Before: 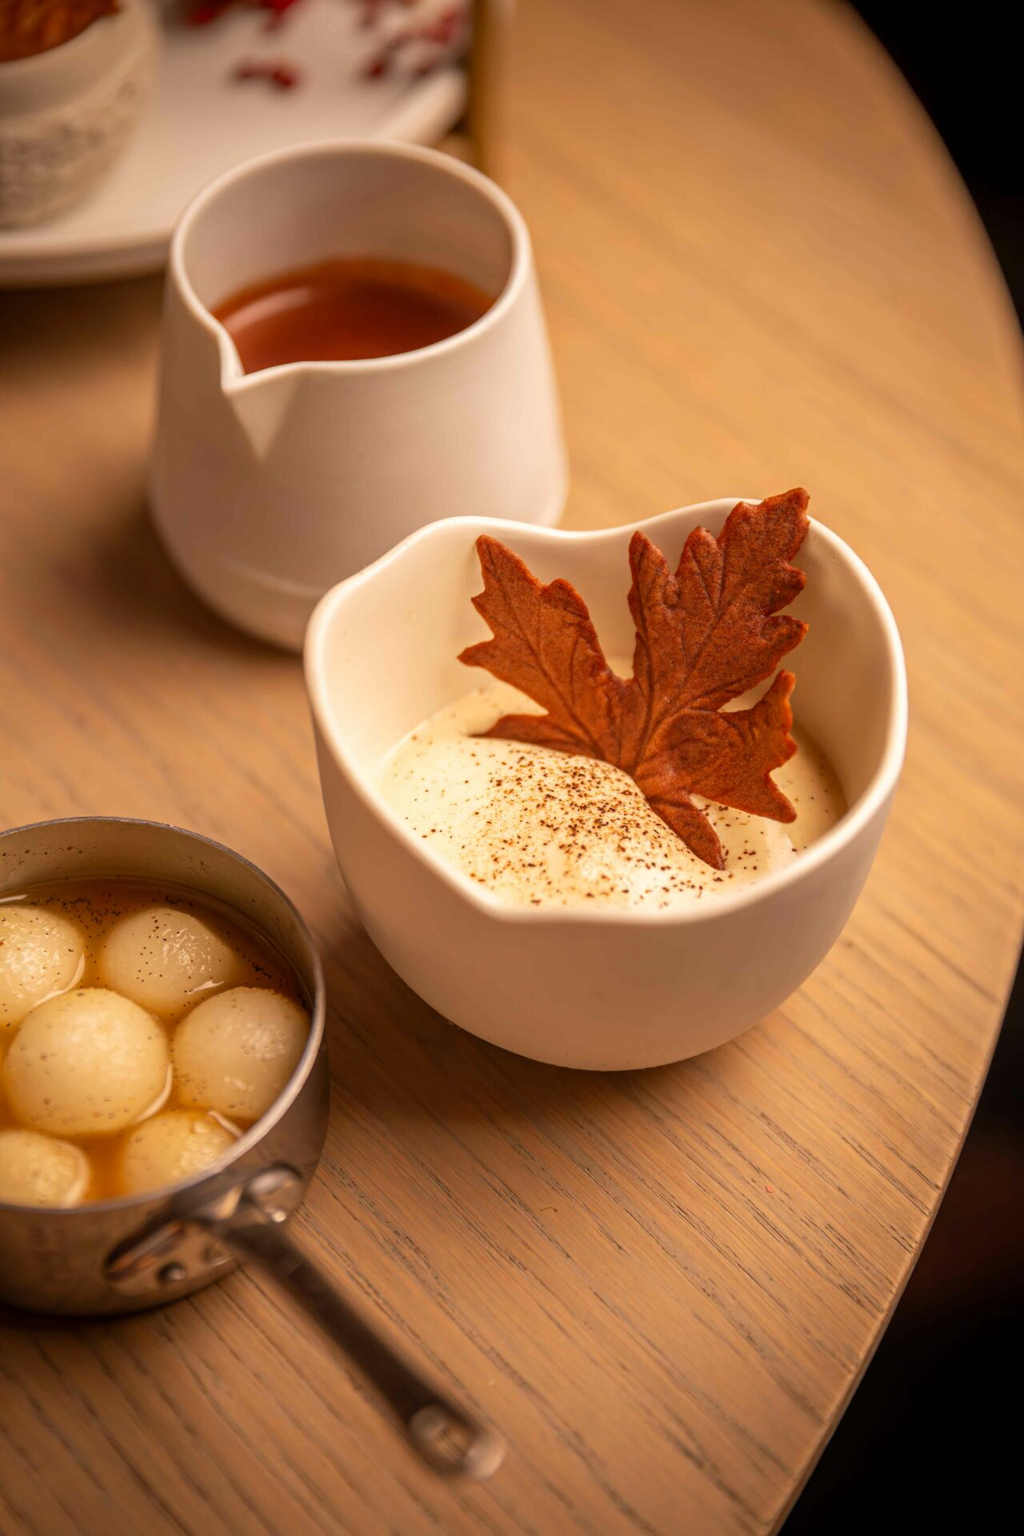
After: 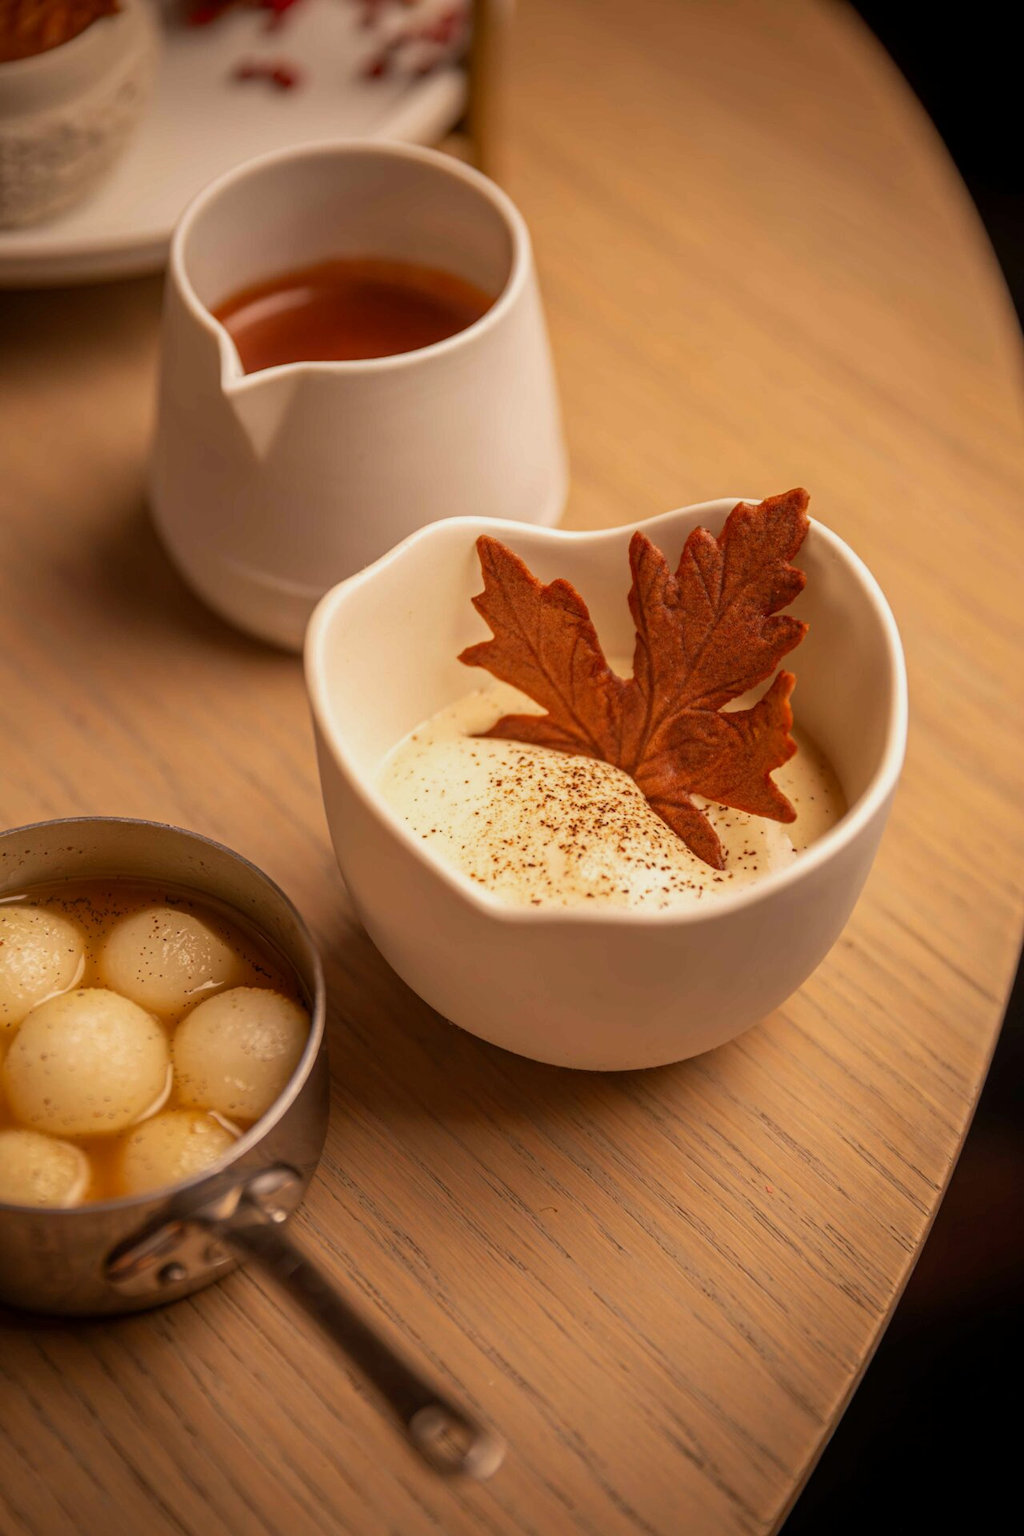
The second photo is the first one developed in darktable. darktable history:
exposure: exposure -0.242 EV, compensate highlight preservation false
tone equalizer: on, module defaults
